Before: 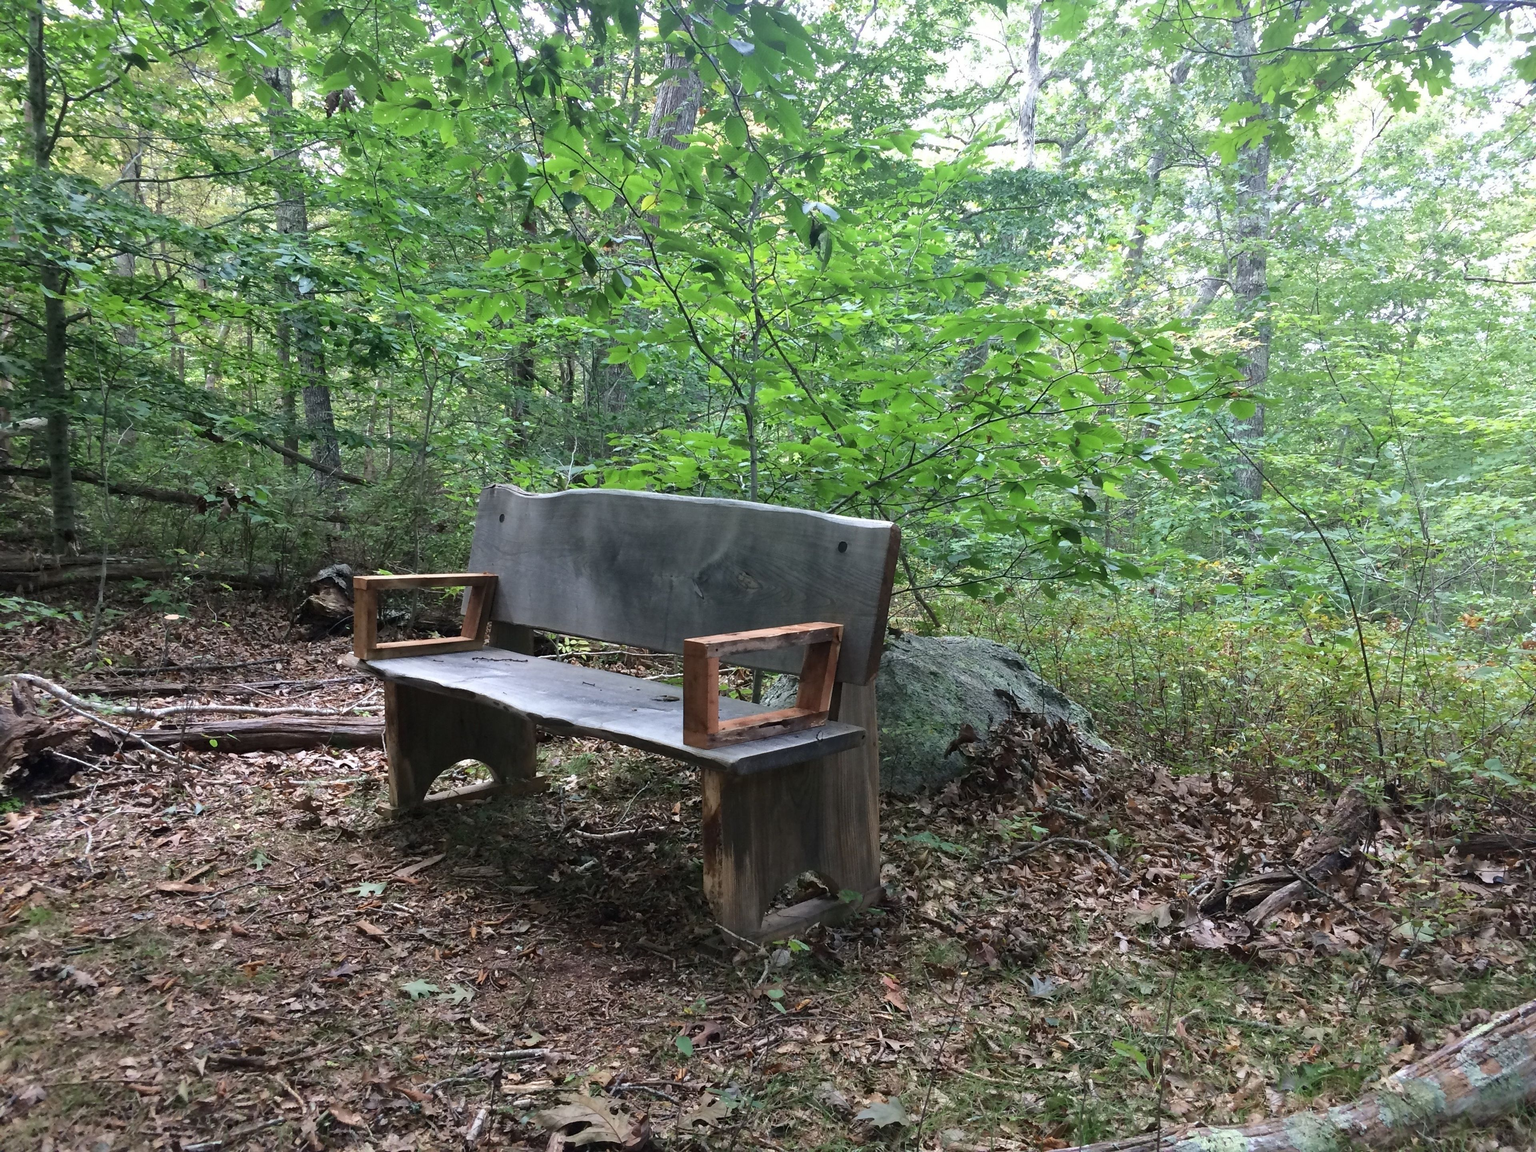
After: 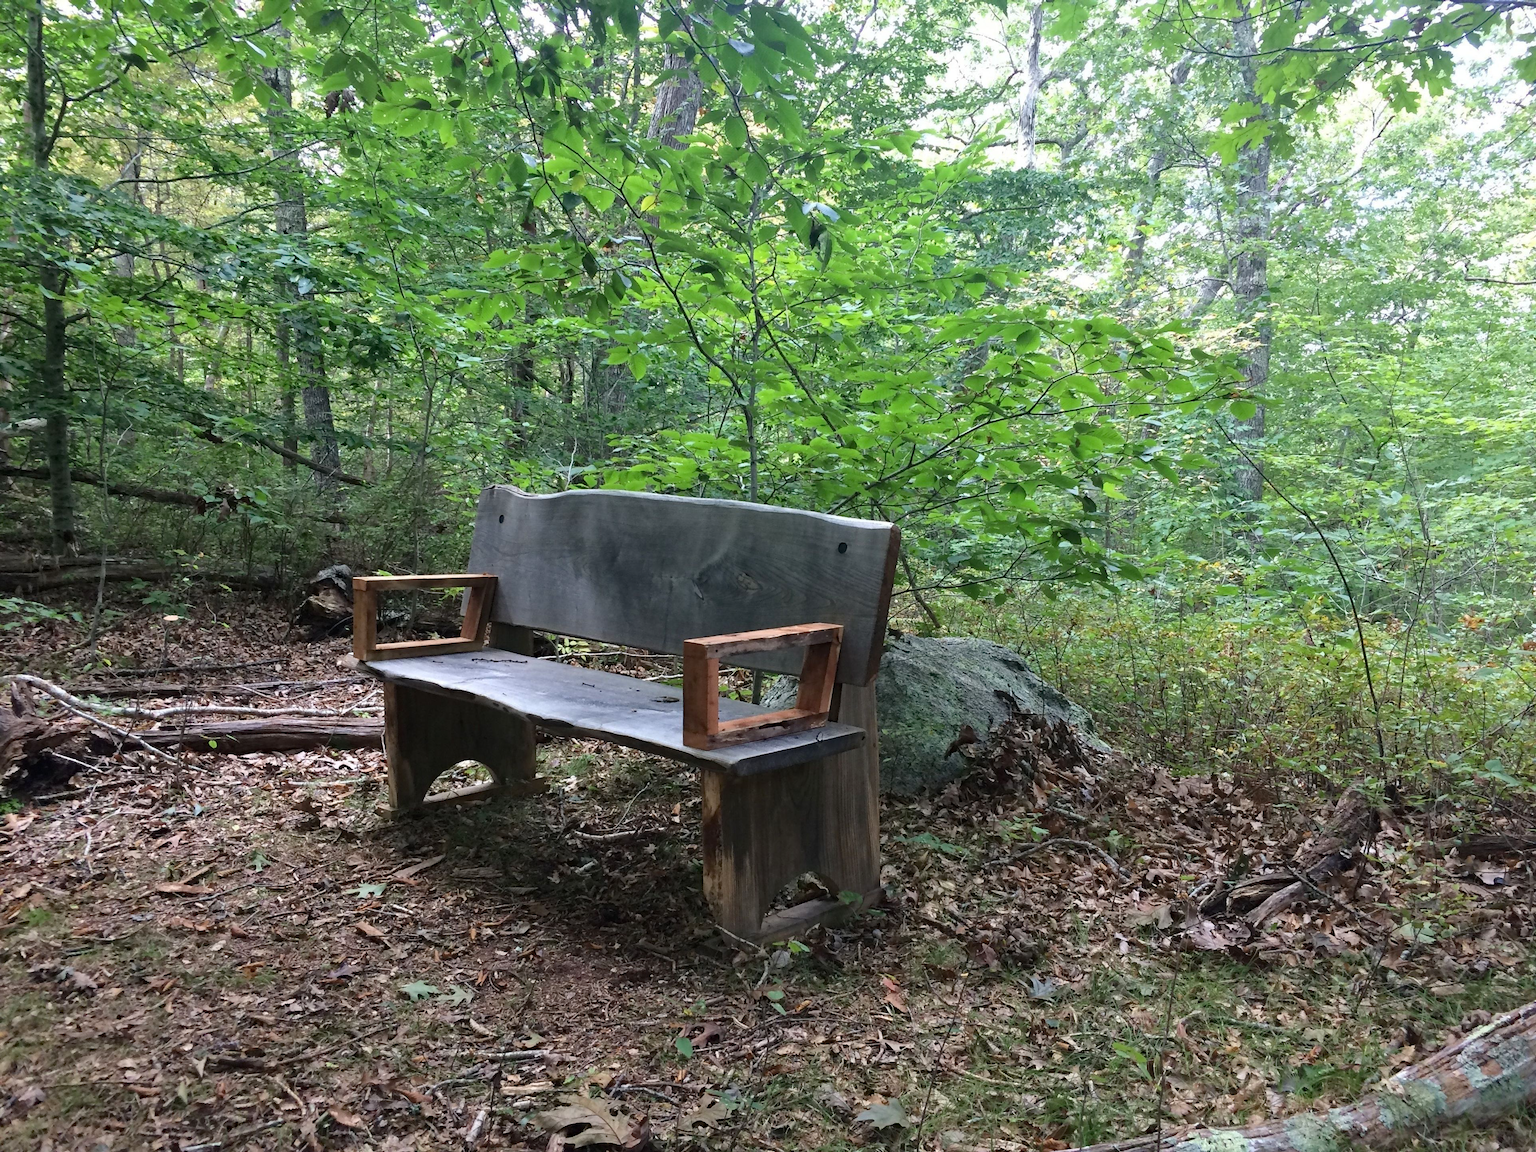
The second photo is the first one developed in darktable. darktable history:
crop and rotate: left 0.086%, bottom 0.008%
haze removal: adaptive false
